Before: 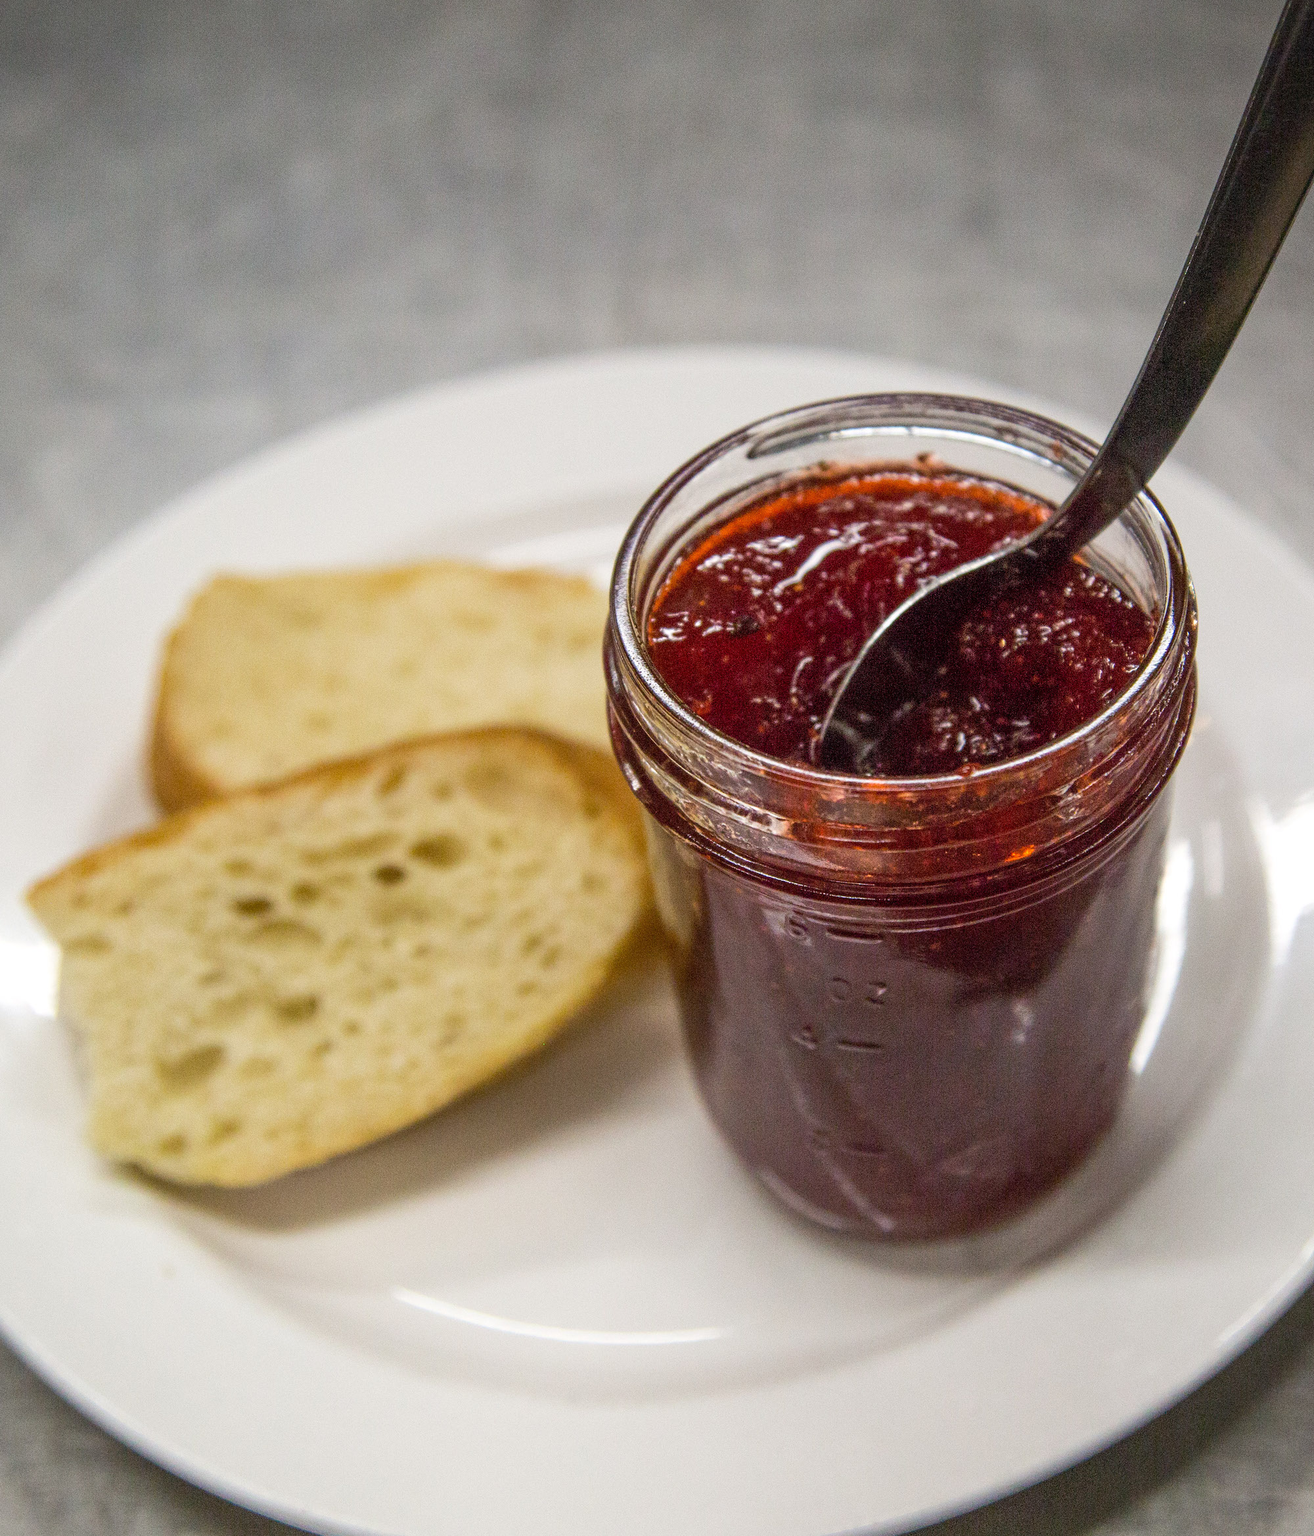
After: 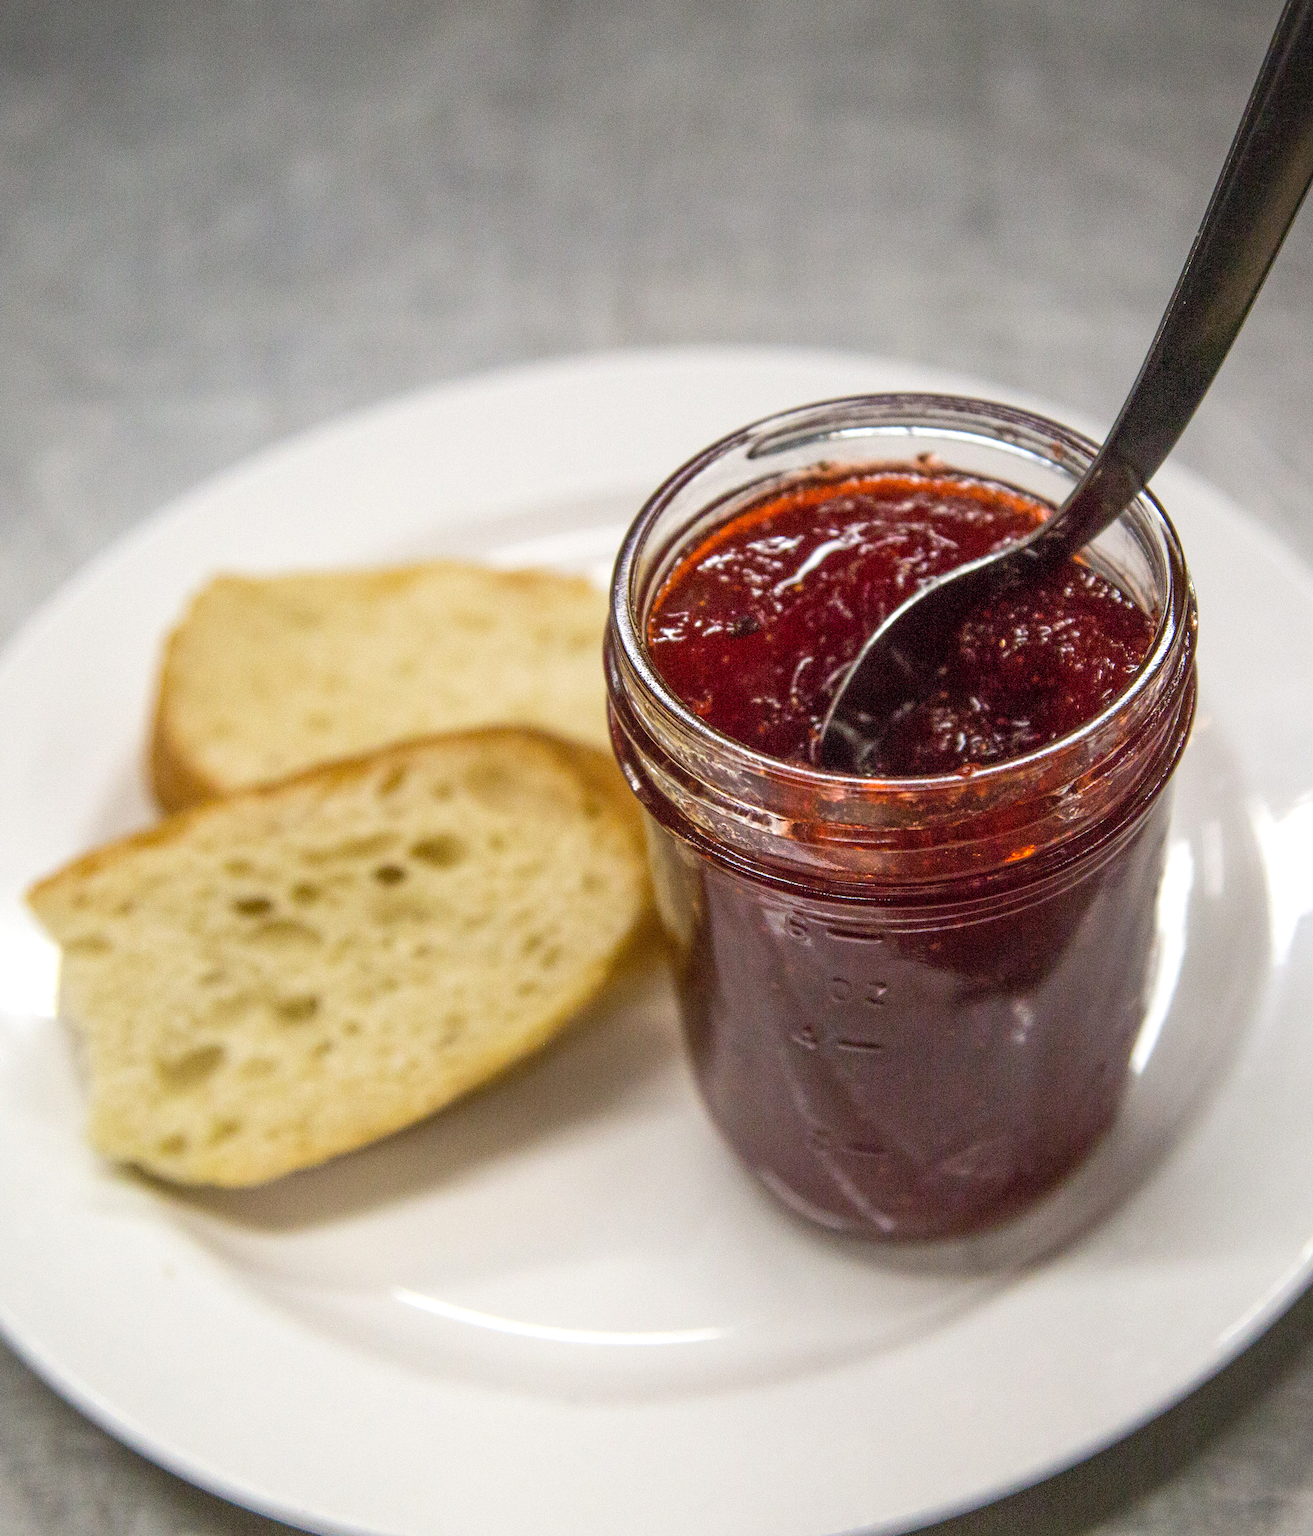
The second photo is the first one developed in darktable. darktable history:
exposure: exposure 0.176 EV, compensate highlight preservation false
